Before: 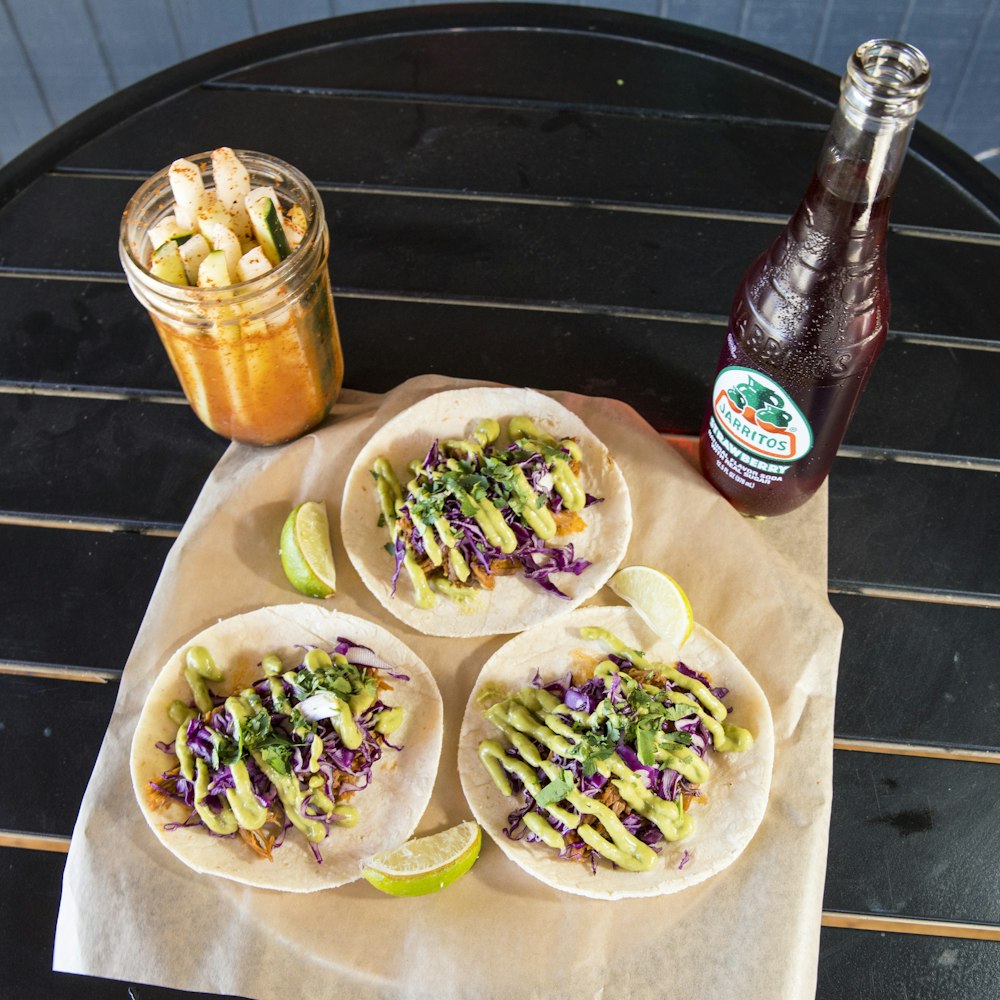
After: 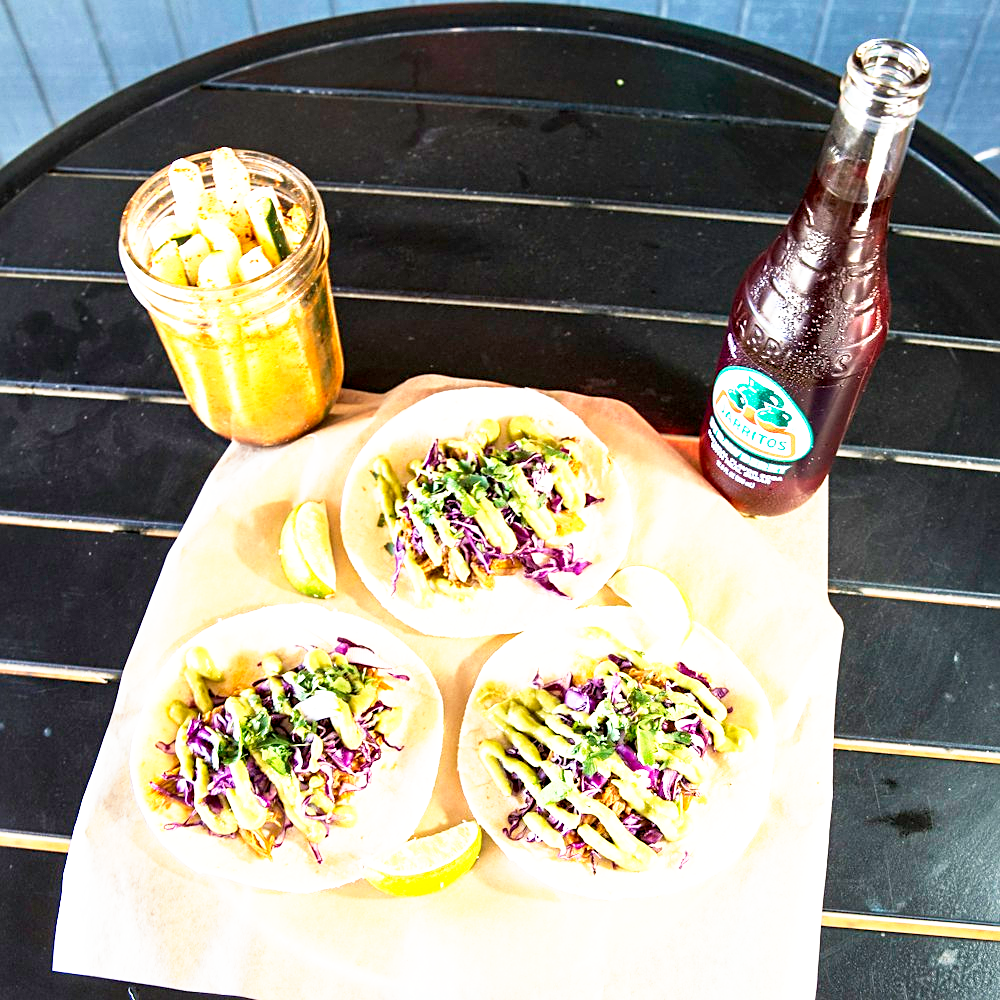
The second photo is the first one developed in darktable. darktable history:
exposure: black level correction 0.001, exposure 0.498 EV, compensate highlight preservation false
base curve: curves: ch0 [(0, 0) (0.495, 0.917) (1, 1)], preserve colors none
sharpen: radius 2.525, amount 0.327
